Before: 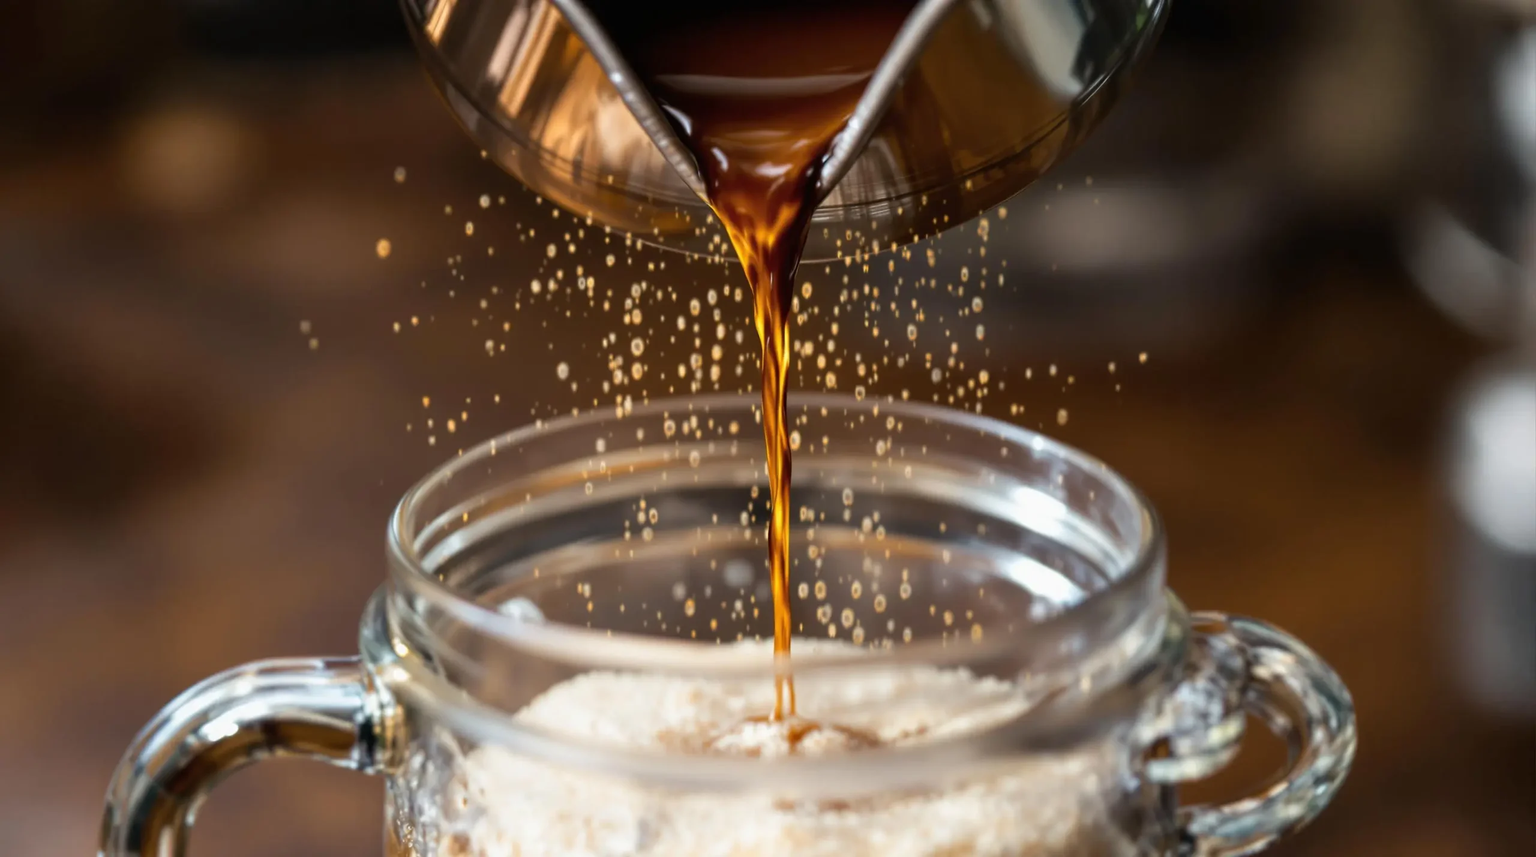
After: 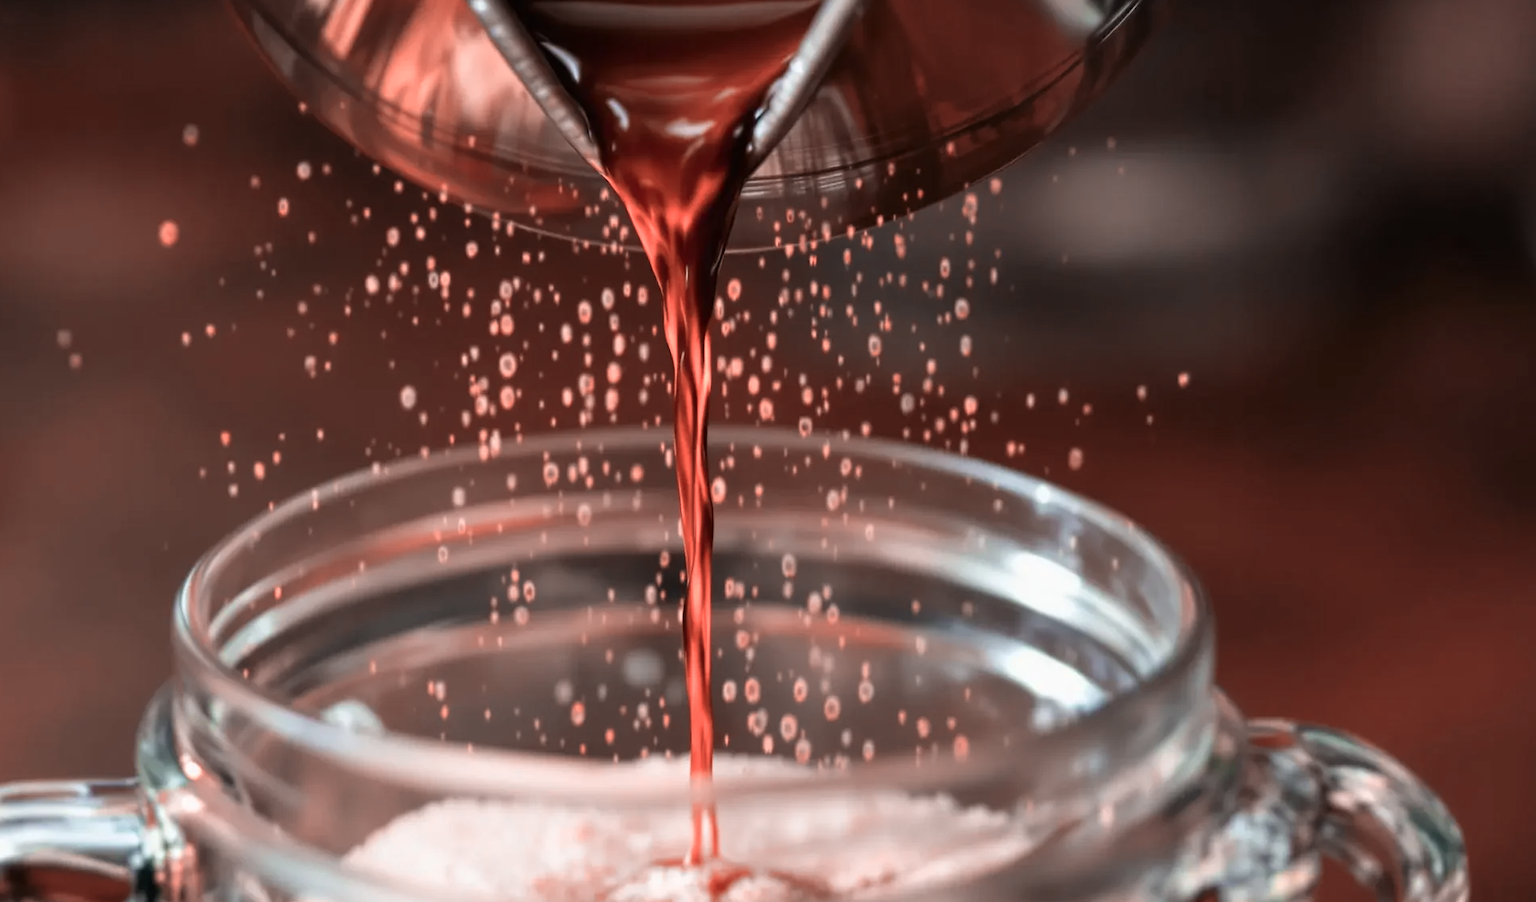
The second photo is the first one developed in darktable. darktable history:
crop: left 16.768%, top 8.653%, right 8.362%, bottom 12.485%
color zones: curves: ch2 [(0, 0.5) (0.084, 0.497) (0.323, 0.335) (0.4, 0.497) (1, 0.5)], process mode strong
